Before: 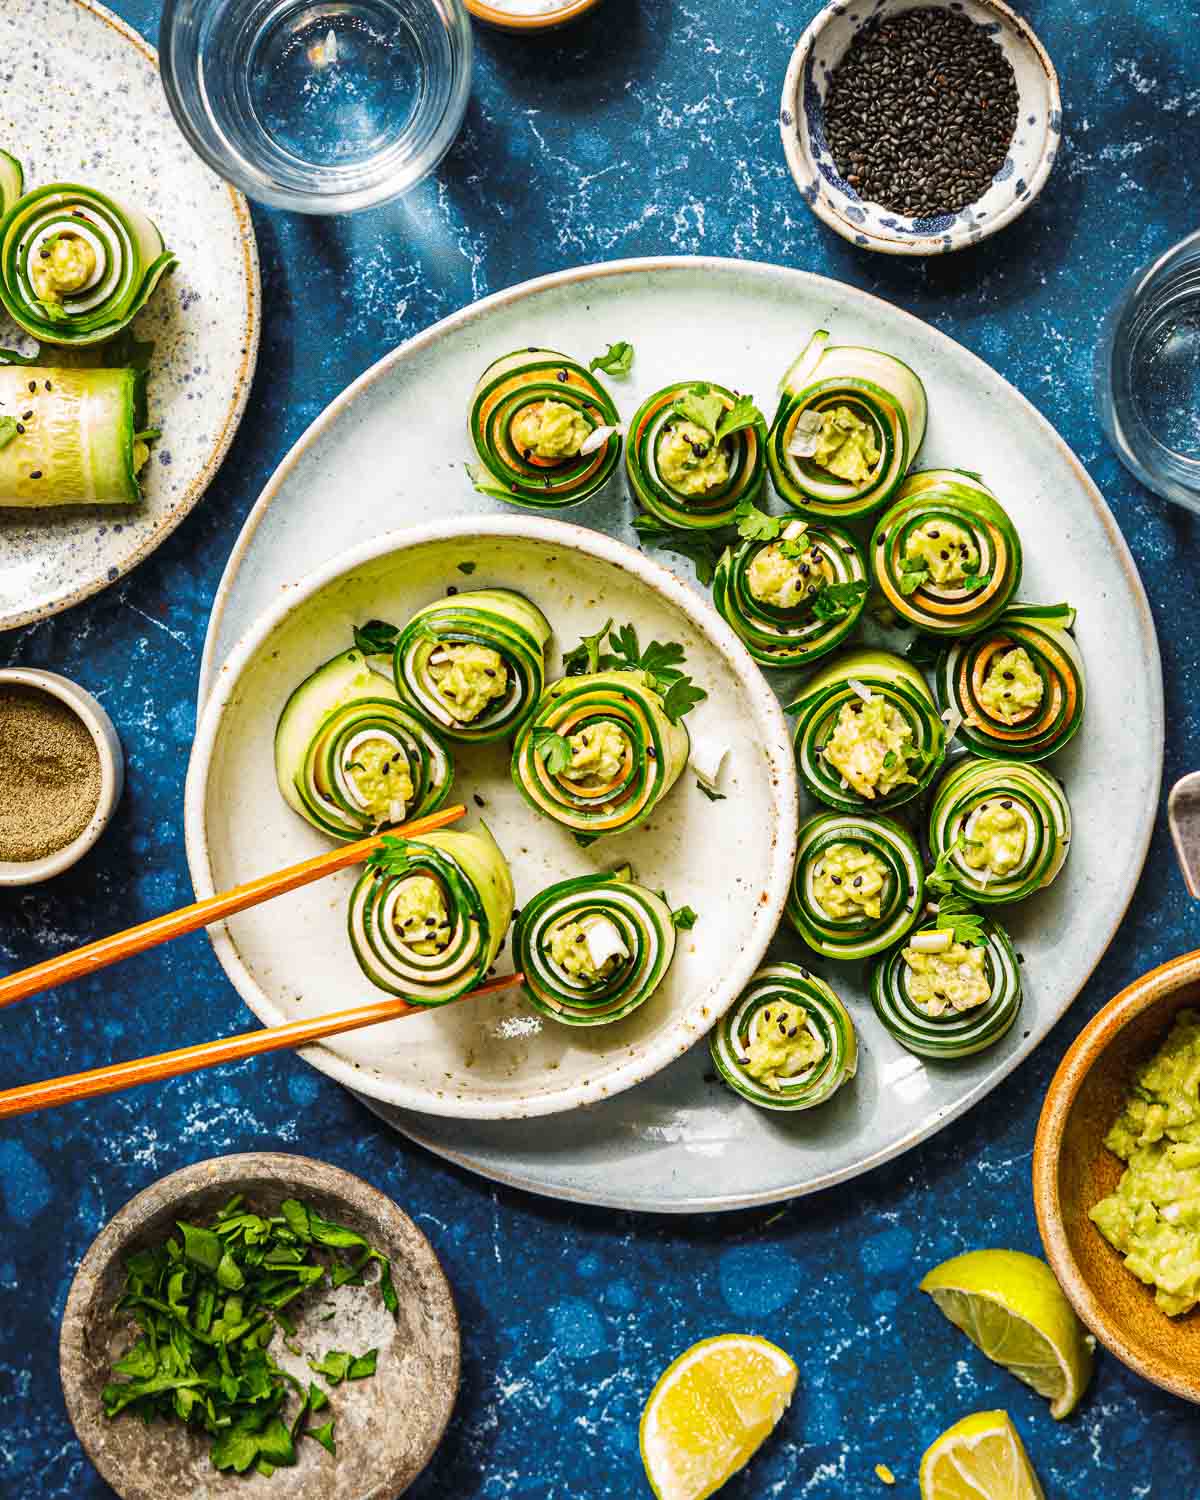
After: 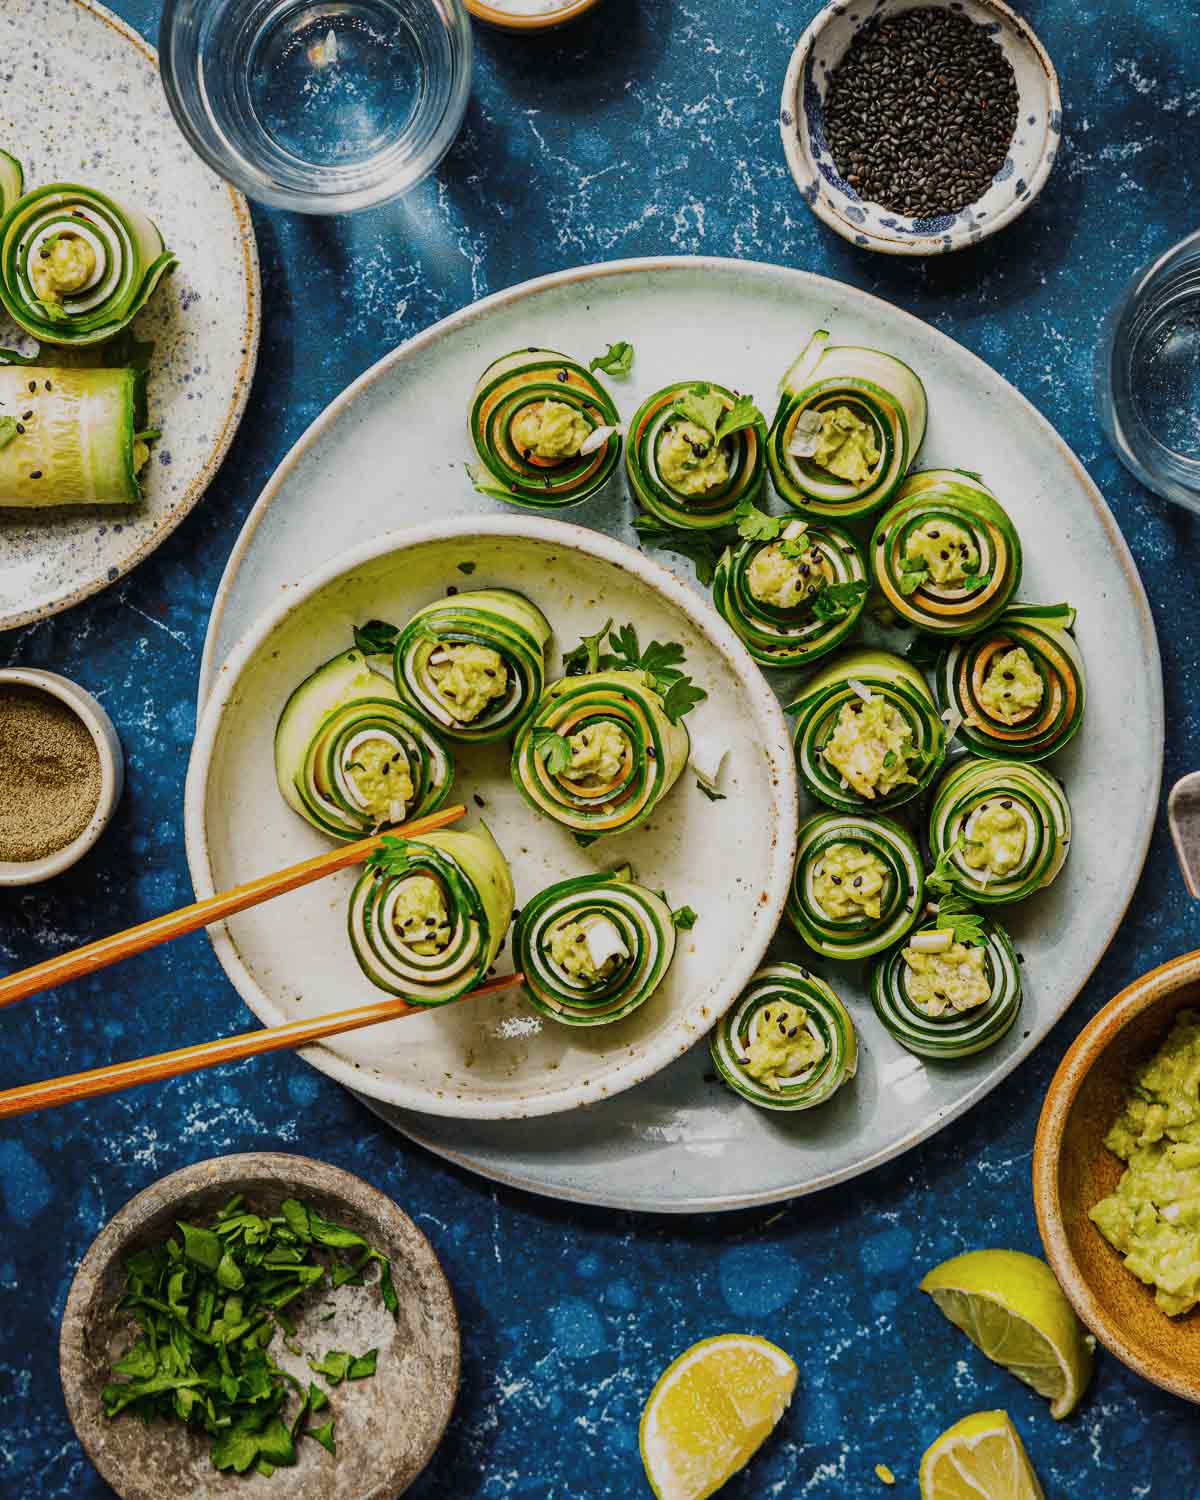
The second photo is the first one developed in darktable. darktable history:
exposure: exposure -0.582 EV, compensate highlight preservation false
contrast brightness saturation: saturation -0.05
